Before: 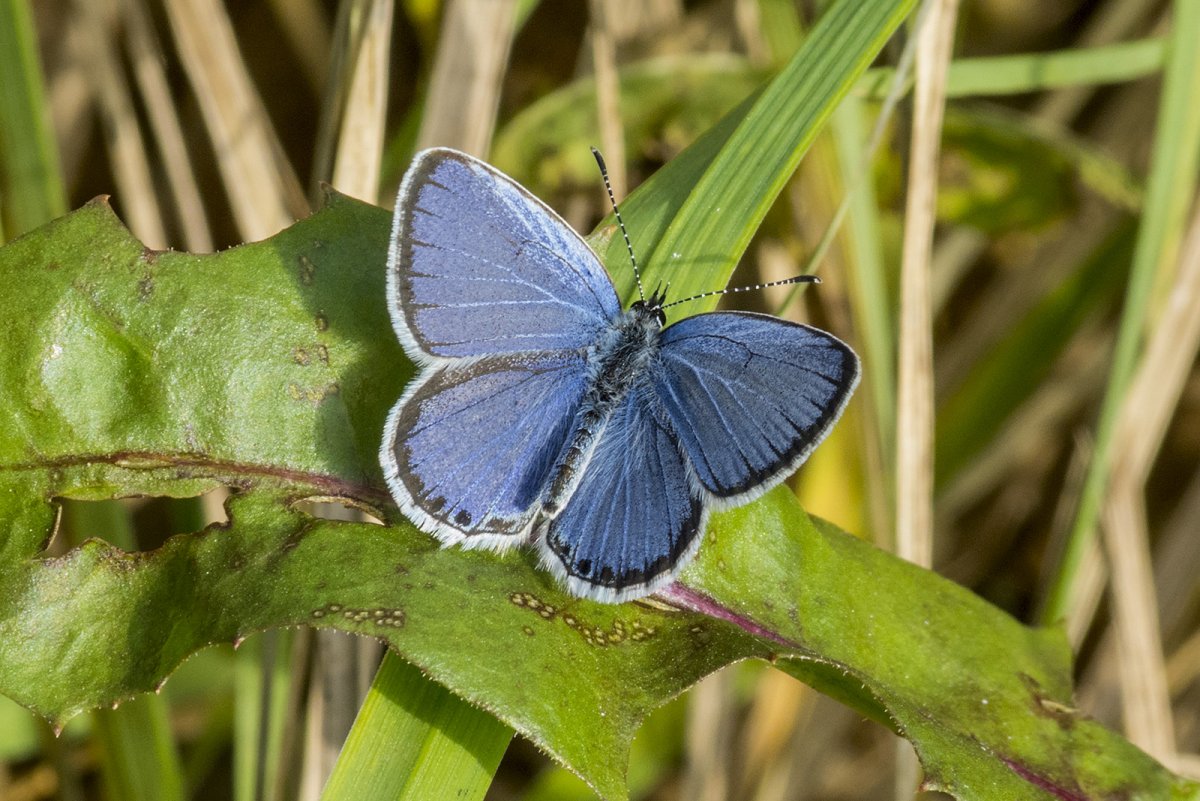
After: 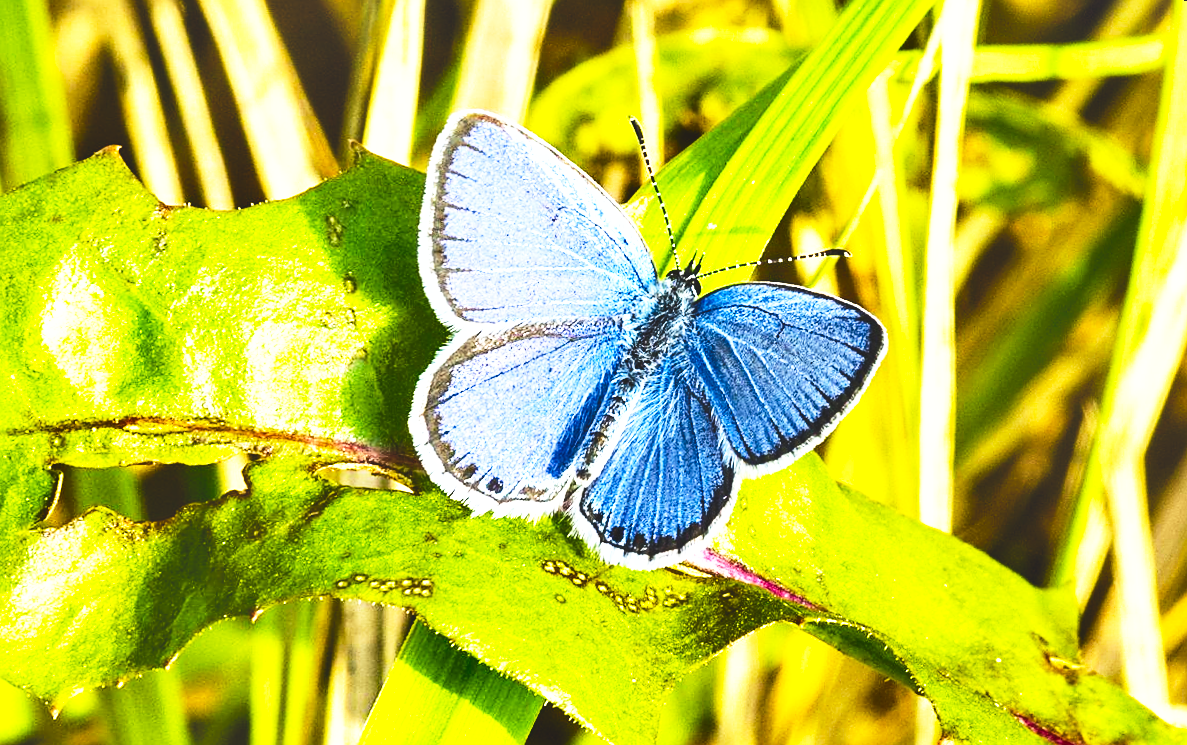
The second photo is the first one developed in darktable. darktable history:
contrast brightness saturation: contrast 0.15, brightness -0.01, saturation 0.1
exposure: black level correction 0, exposure 1.2 EV, compensate exposure bias true, compensate highlight preservation false
rotate and perspective: rotation 0.679°, lens shift (horizontal) 0.136, crop left 0.009, crop right 0.991, crop top 0.078, crop bottom 0.95
color balance rgb: perceptual saturation grading › global saturation 30%, global vibrance 30%
shadows and highlights: low approximation 0.01, soften with gaussian
rgb curve: curves: ch0 [(0, 0.186) (0.314, 0.284) (0.775, 0.708) (1, 1)], compensate middle gray true, preserve colors none
base curve: curves: ch0 [(0, 0) (0.012, 0.01) (0.073, 0.168) (0.31, 0.711) (0.645, 0.957) (1, 1)], preserve colors none
sharpen: on, module defaults
